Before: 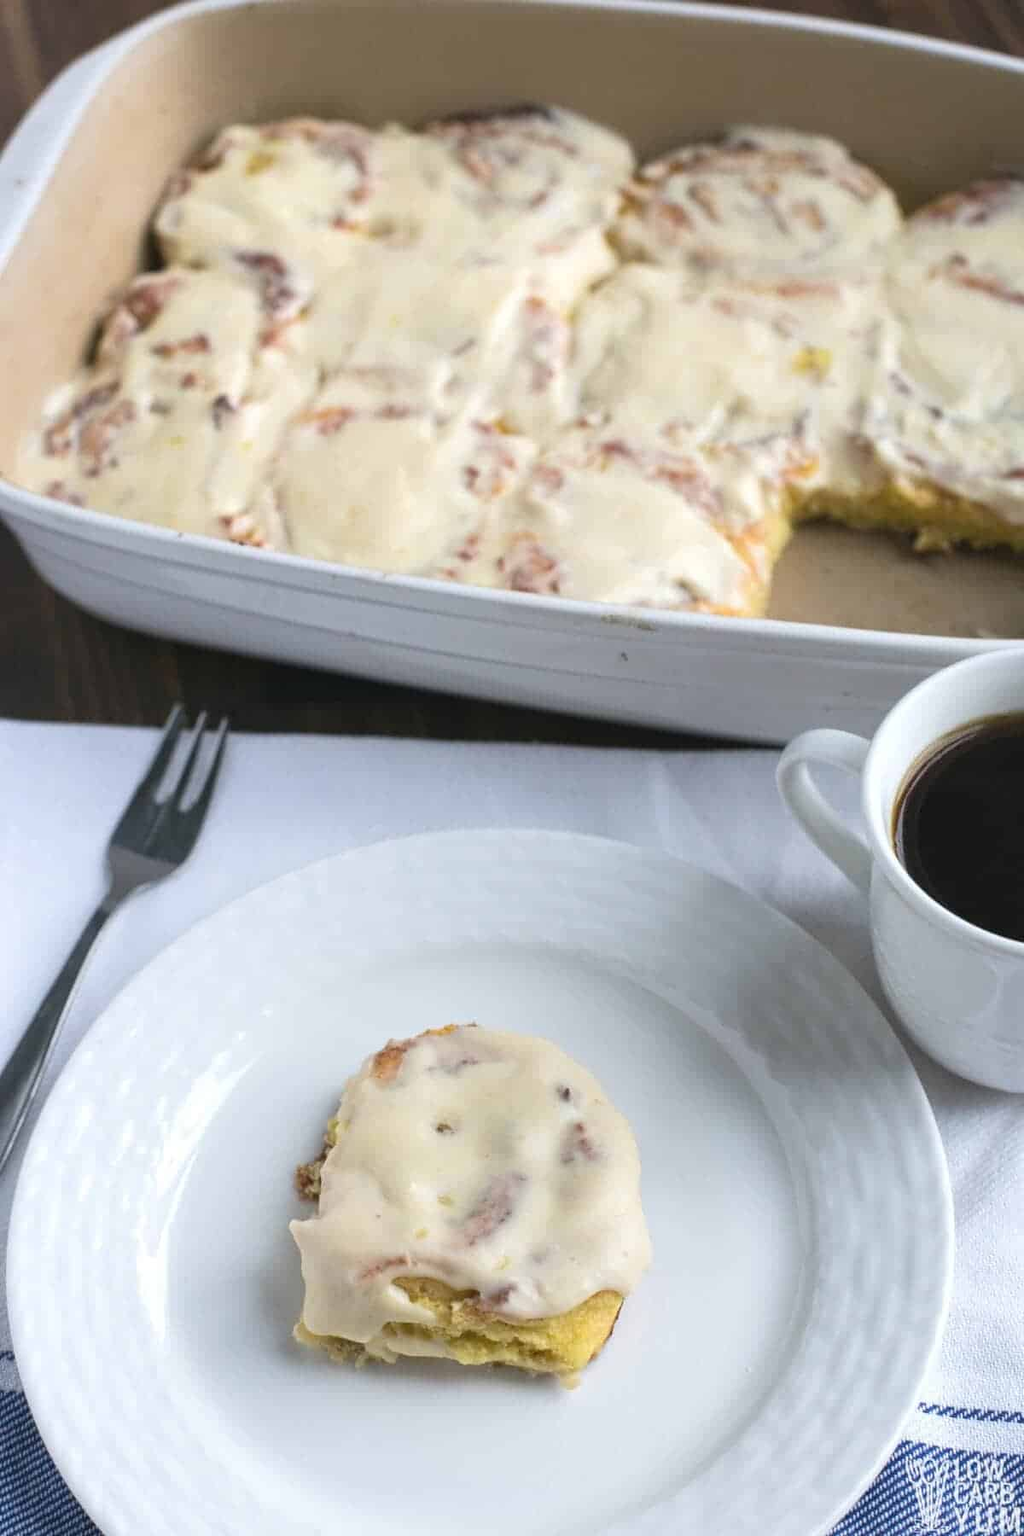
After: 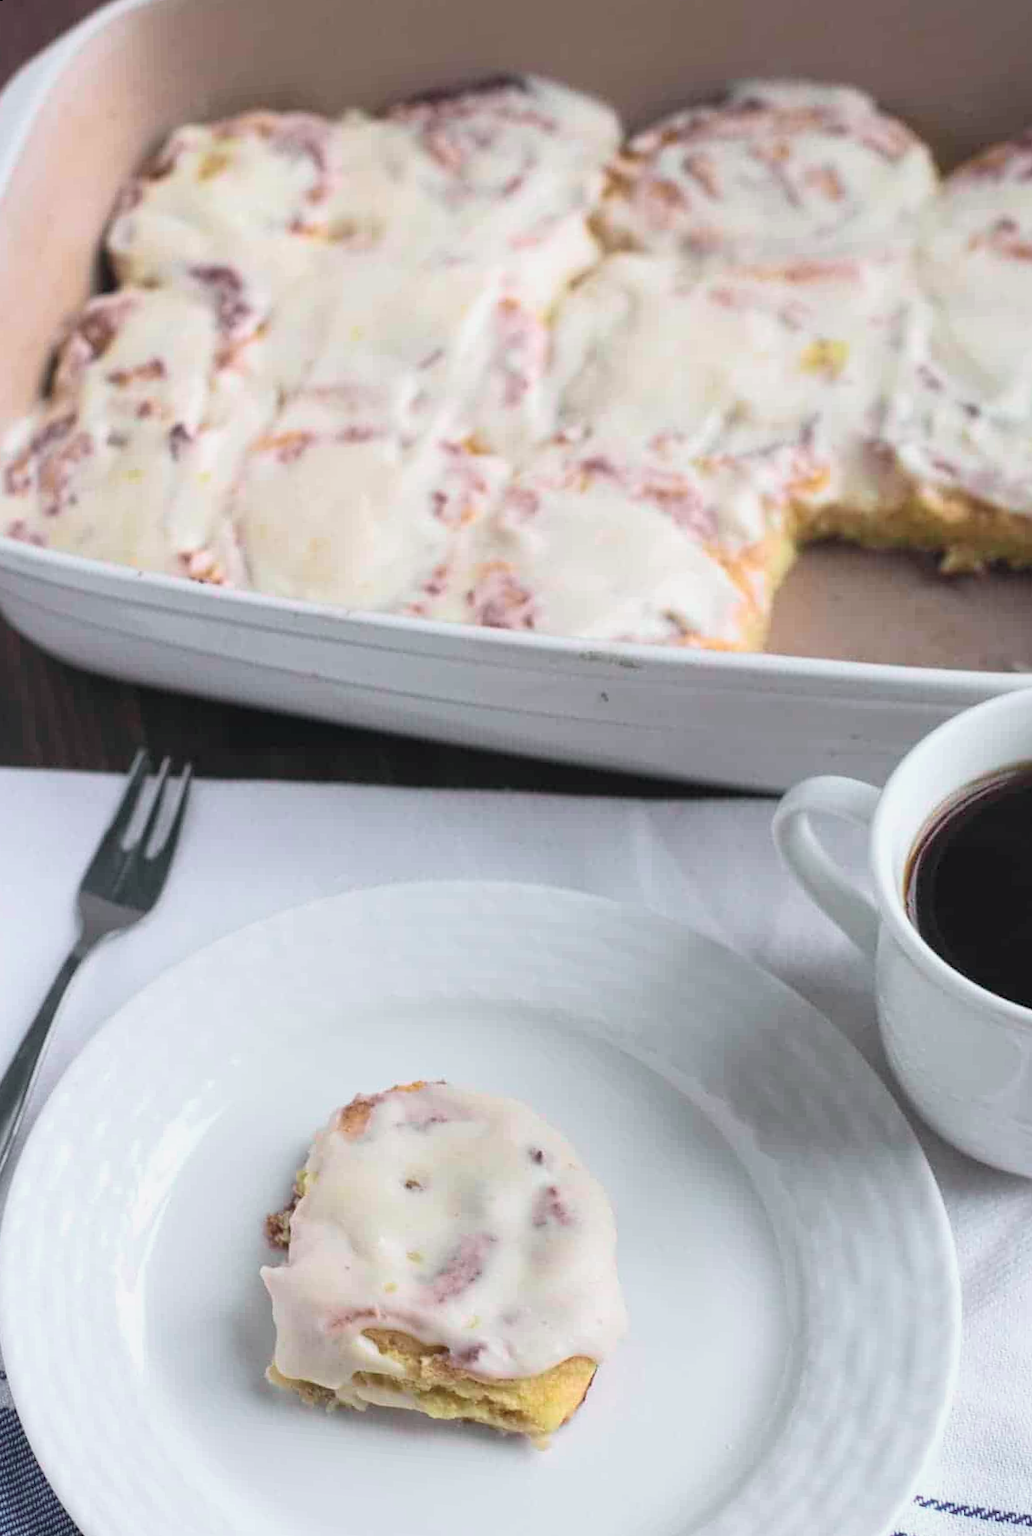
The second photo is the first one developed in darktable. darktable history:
tone curve: curves: ch0 [(0, 0) (0.822, 0.825) (0.994, 0.955)]; ch1 [(0, 0) (0.226, 0.261) (0.383, 0.397) (0.46, 0.46) (0.498, 0.501) (0.524, 0.543) (0.578, 0.575) (1, 1)]; ch2 [(0, 0) (0.438, 0.456) (0.5, 0.495) (0.547, 0.515) (0.597, 0.58) (0.629, 0.603) (1, 1)], color space Lab, independent channels, preserve colors none
rotate and perspective: rotation 0.062°, lens shift (vertical) 0.115, lens shift (horizontal) -0.133, crop left 0.047, crop right 0.94, crop top 0.061, crop bottom 0.94
